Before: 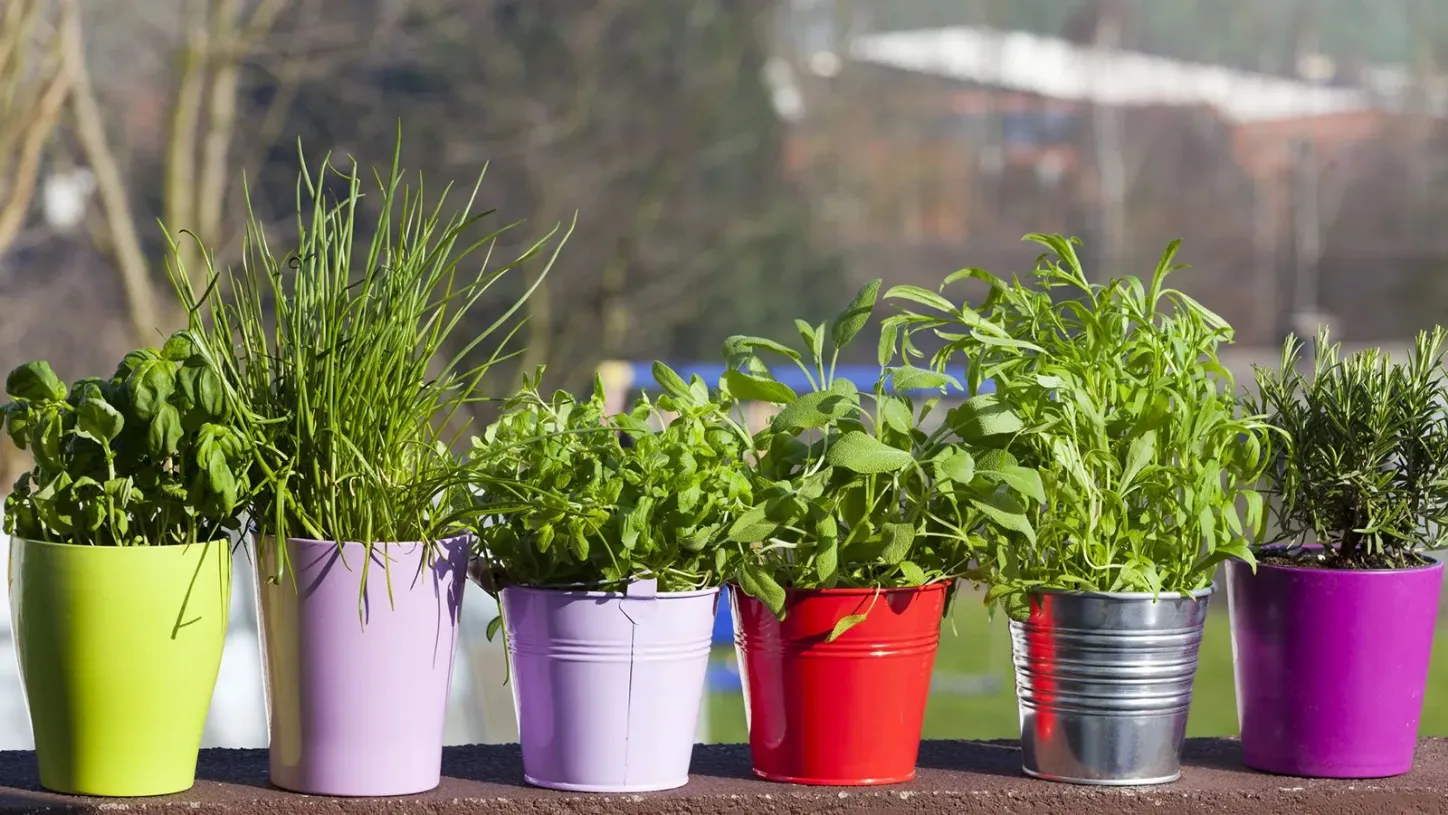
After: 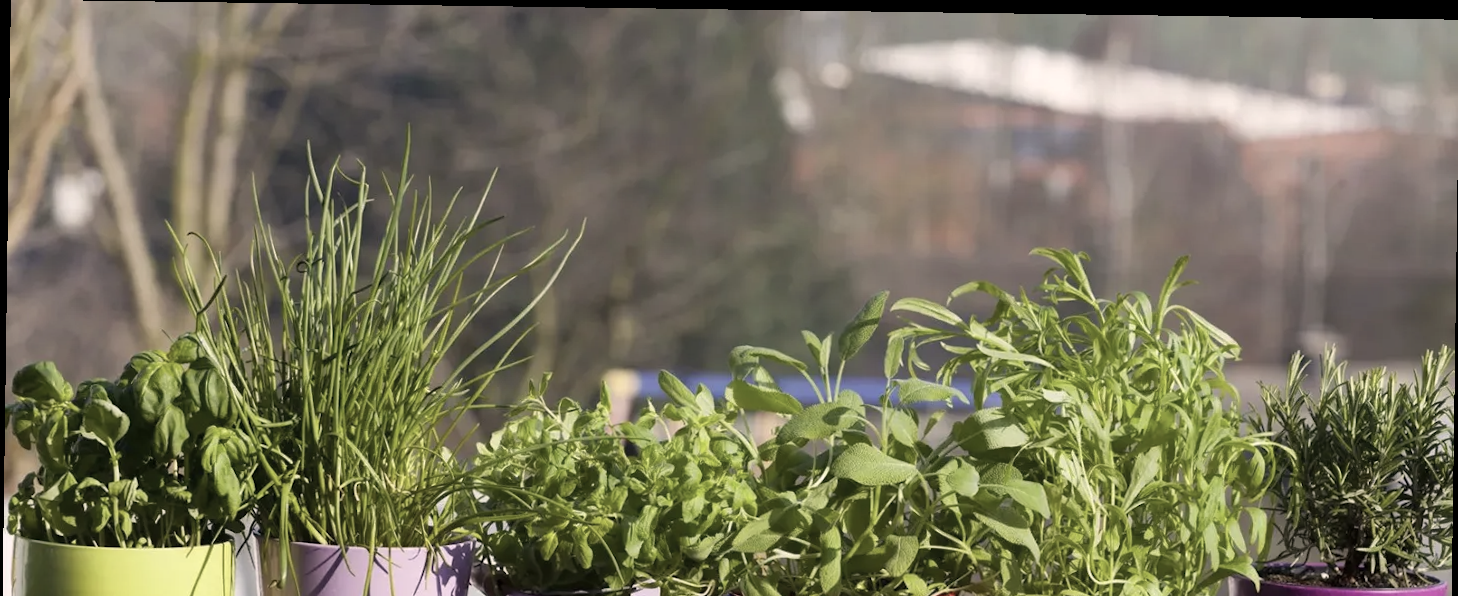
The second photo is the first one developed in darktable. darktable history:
rotate and perspective: rotation 0.8°, automatic cropping off
color correction: highlights a* 5.59, highlights b* 5.24, saturation 0.68
crop: bottom 28.576%
